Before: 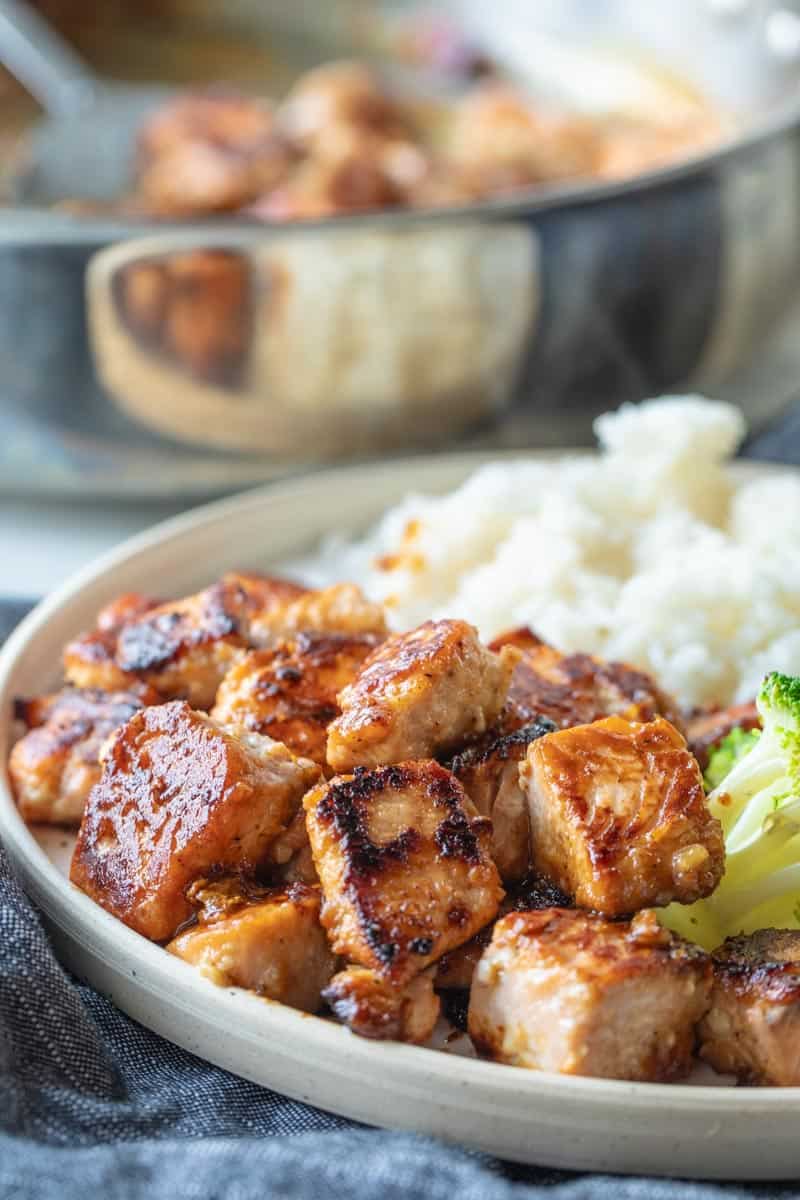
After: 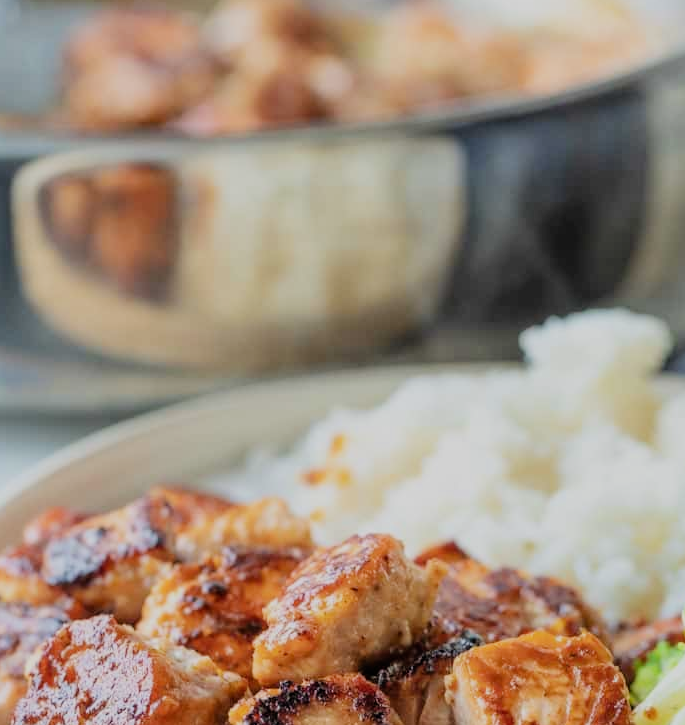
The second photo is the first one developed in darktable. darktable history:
crop and rotate: left 9.345%, top 7.22%, right 4.982%, bottom 32.331%
filmic rgb: black relative exposure -7.65 EV, white relative exposure 4.56 EV, hardness 3.61
